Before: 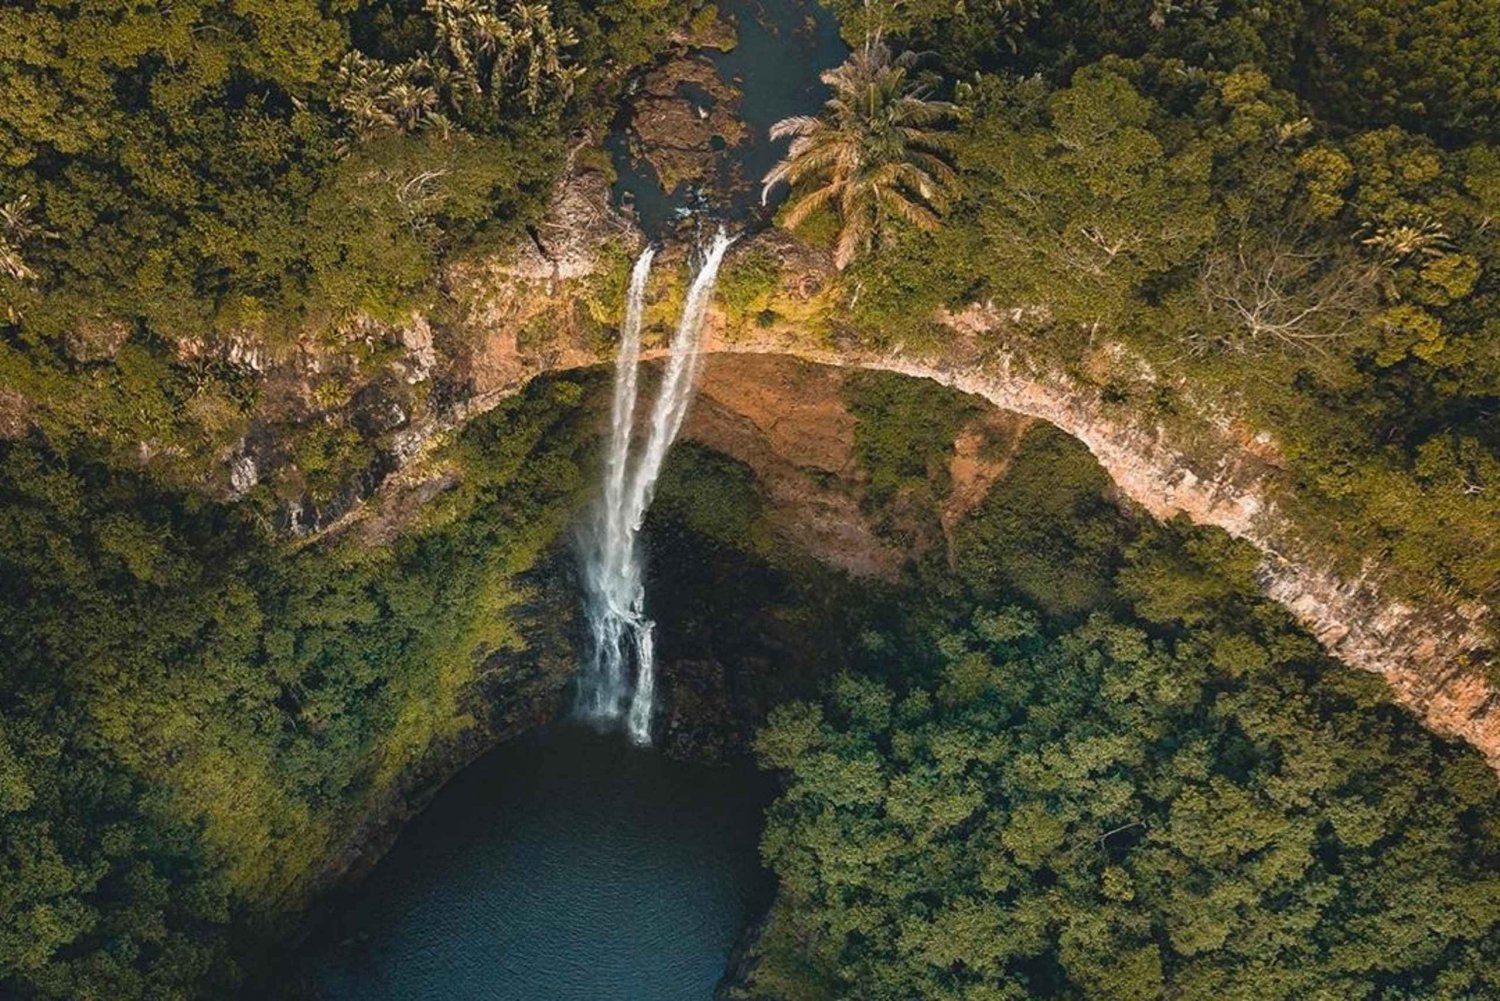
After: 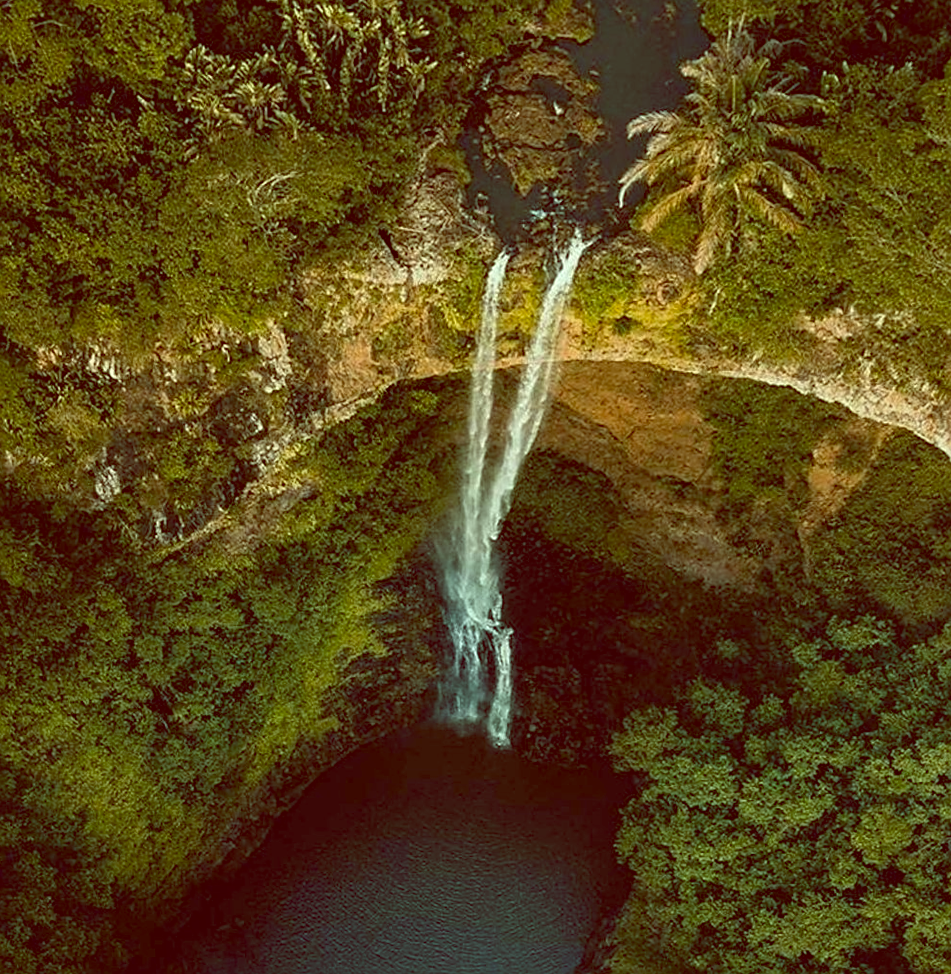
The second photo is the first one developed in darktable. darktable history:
rotate and perspective: rotation 0.074°, lens shift (vertical) 0.096, lens shift (horizontal) -0.041, crop left 0.043, crop right 0.952, crop top 0.024, crop bottom 0.979
color balance: lift [1, 1.015, 0.987, 0.985], gamma [1, 0.959, 1.042, 0.958], gain [0.927, 0.938, 1.072, 0.928], contrast 1.5%
crop and rotate: left 6.617%, right 26.717%
sharpen: on, module defaults
